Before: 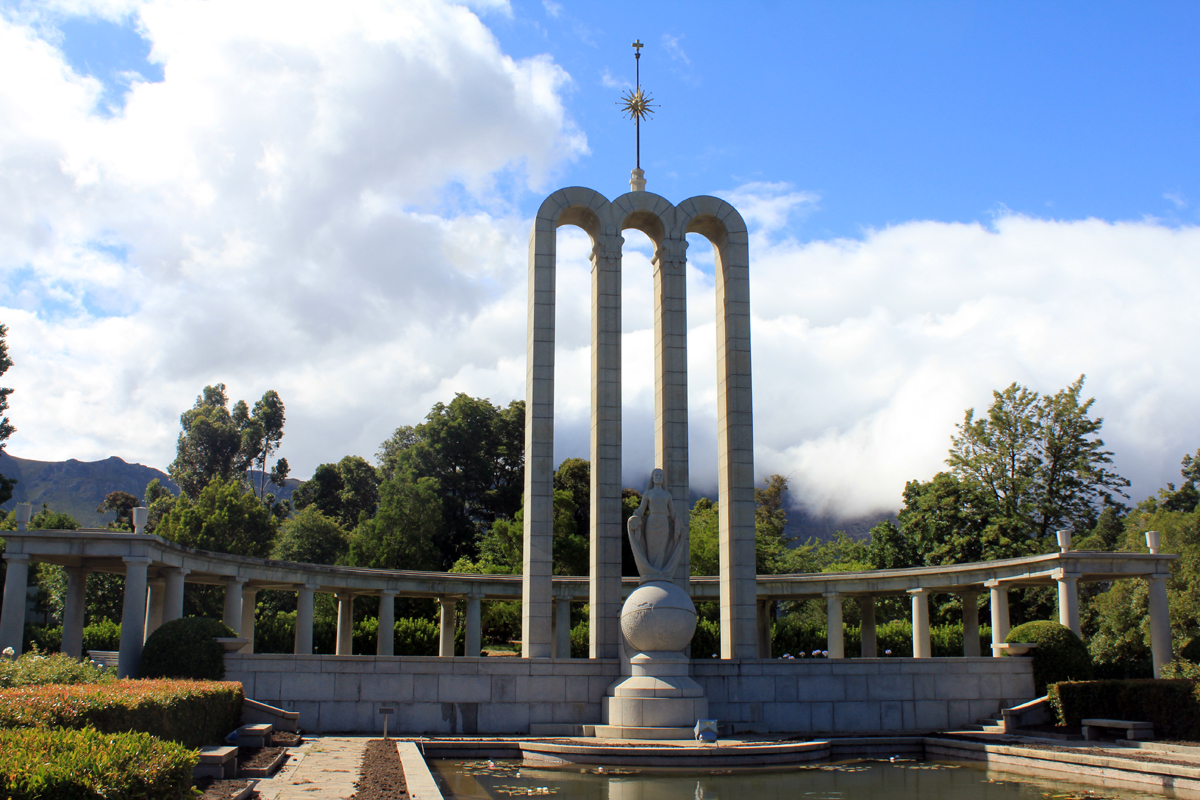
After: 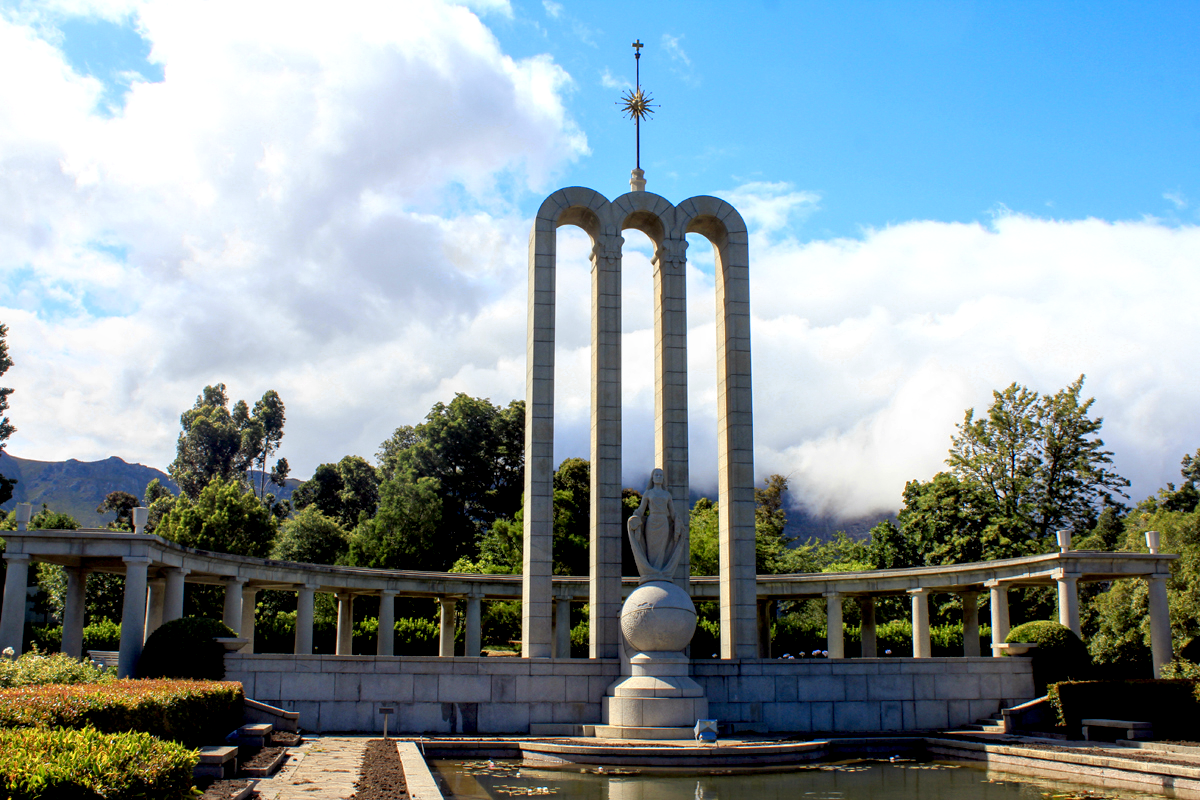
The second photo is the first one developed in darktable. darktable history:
exposure: black level correction 0.009, exposure 0.014 EV, compensate highlight preservation false
color zones: curves: ch0 [(0, 0.485) (0.178, 0.476) (0.261, 0.623) (0.411, 0.403) (0.708, 0.603) (0.934, 0.412)]; ch1 [(0.003, 0.485) (0.149, 0.496) (0.229, 0.584) (0.326, 0.551) (0.484, 0.262) (0.757, 0.643)]
local contrast: detail 130%
tone equalizer: on, module defaults
